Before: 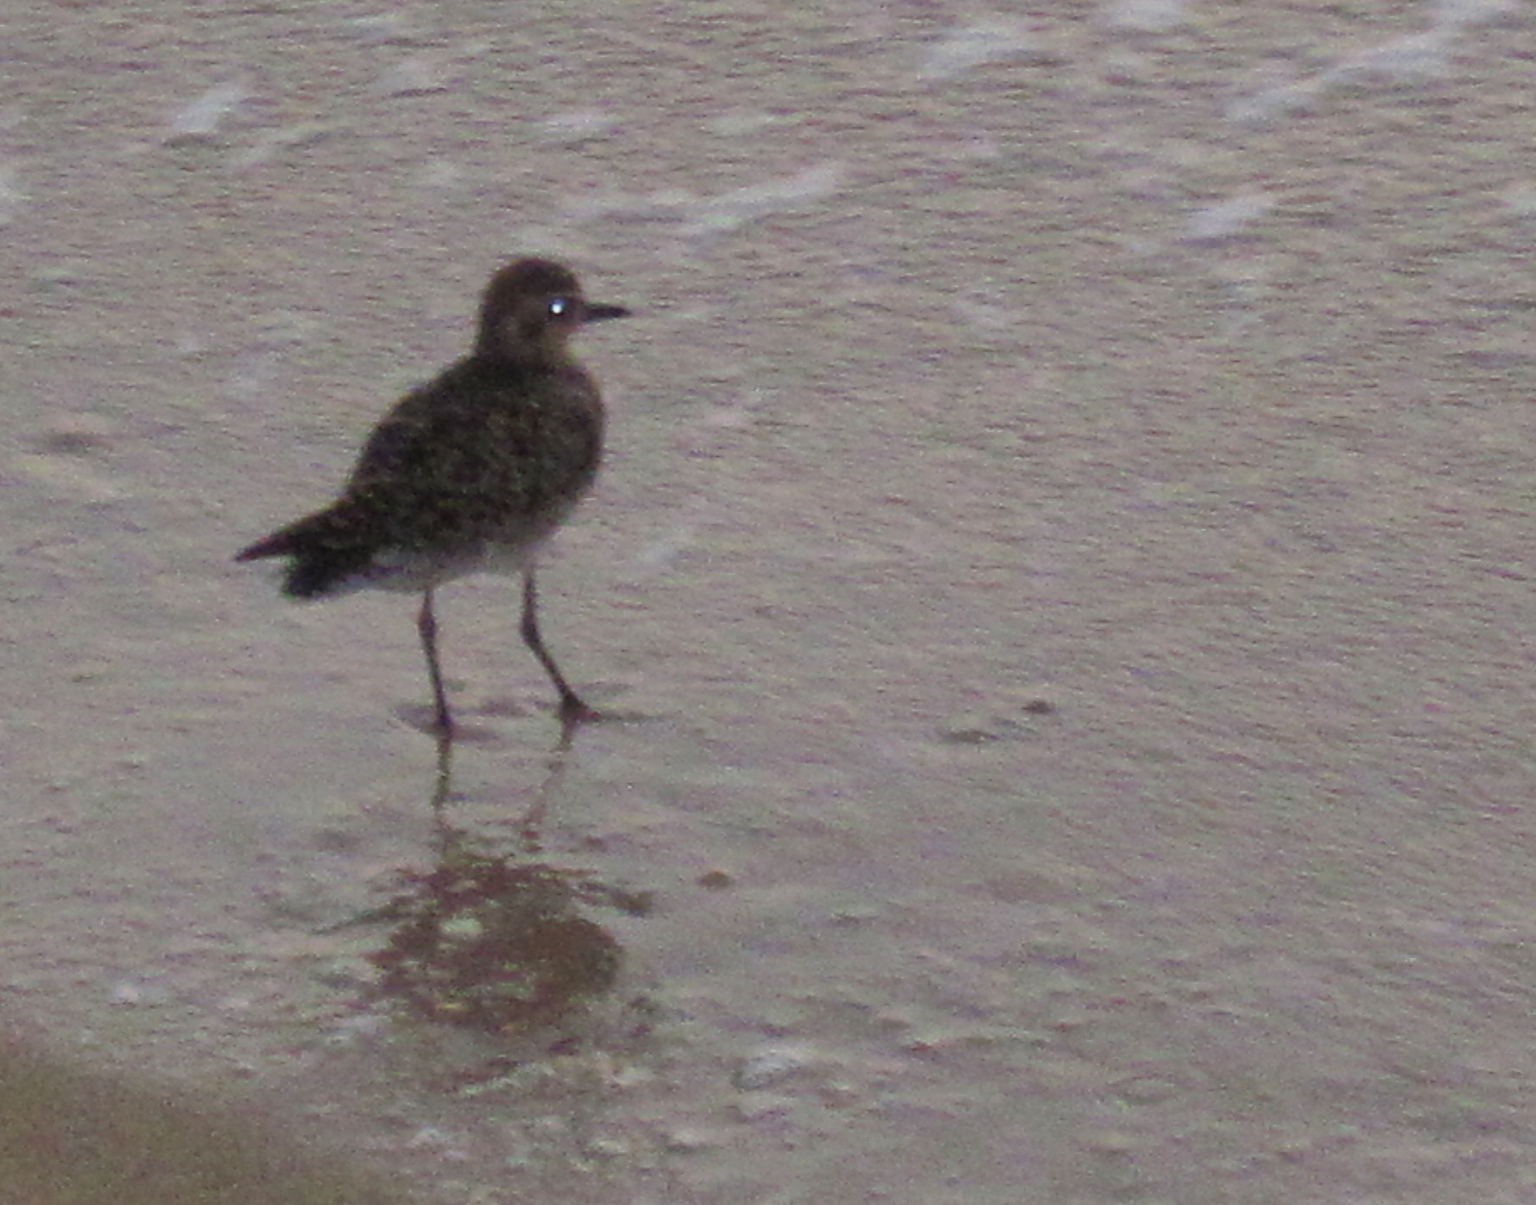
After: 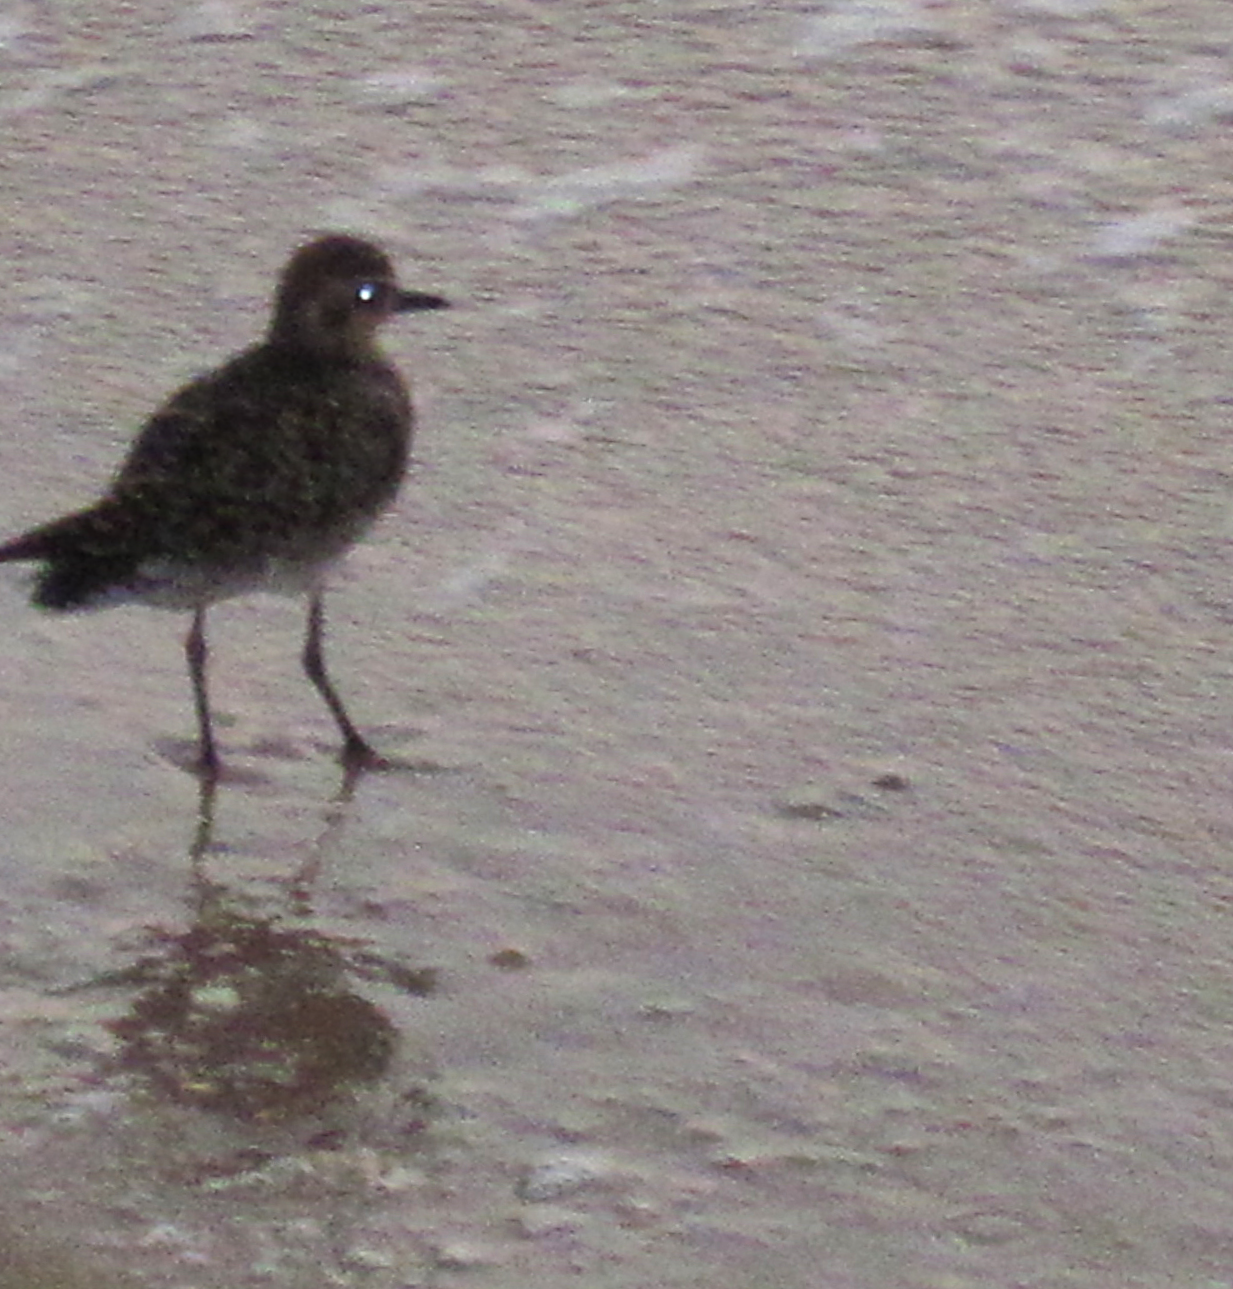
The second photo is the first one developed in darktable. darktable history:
crop and rotate: angle -3.27°, left 14.277%, top 0.028%, right 10.766%, bottom 0.028%
tone equalizer: -8 EV -0.417 EV, -7 EV -0.389 EV, -6 EV -0.333 EV, -5 EV -0.222 EV, -3 EV 0.222 EV, -2 EV 0.333 EV, -1 EV 0.389 EV, +0 EV 0.417 EV, edges refinement/feathering 500, mask exposure compensation -1.57 EV, preserve details no
